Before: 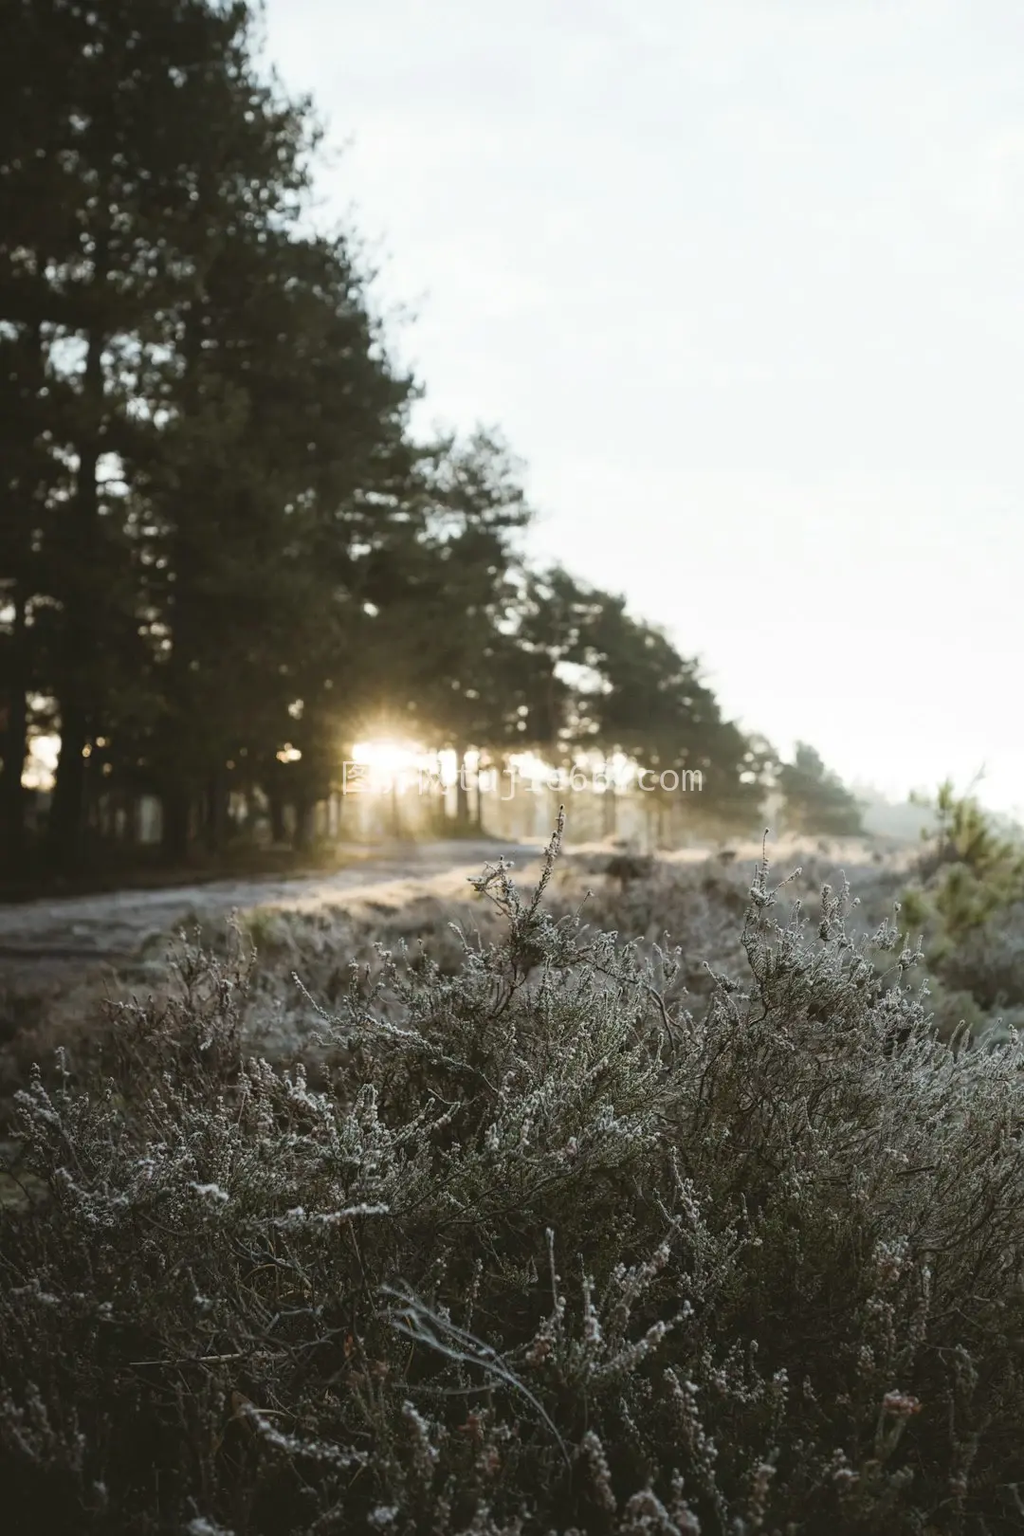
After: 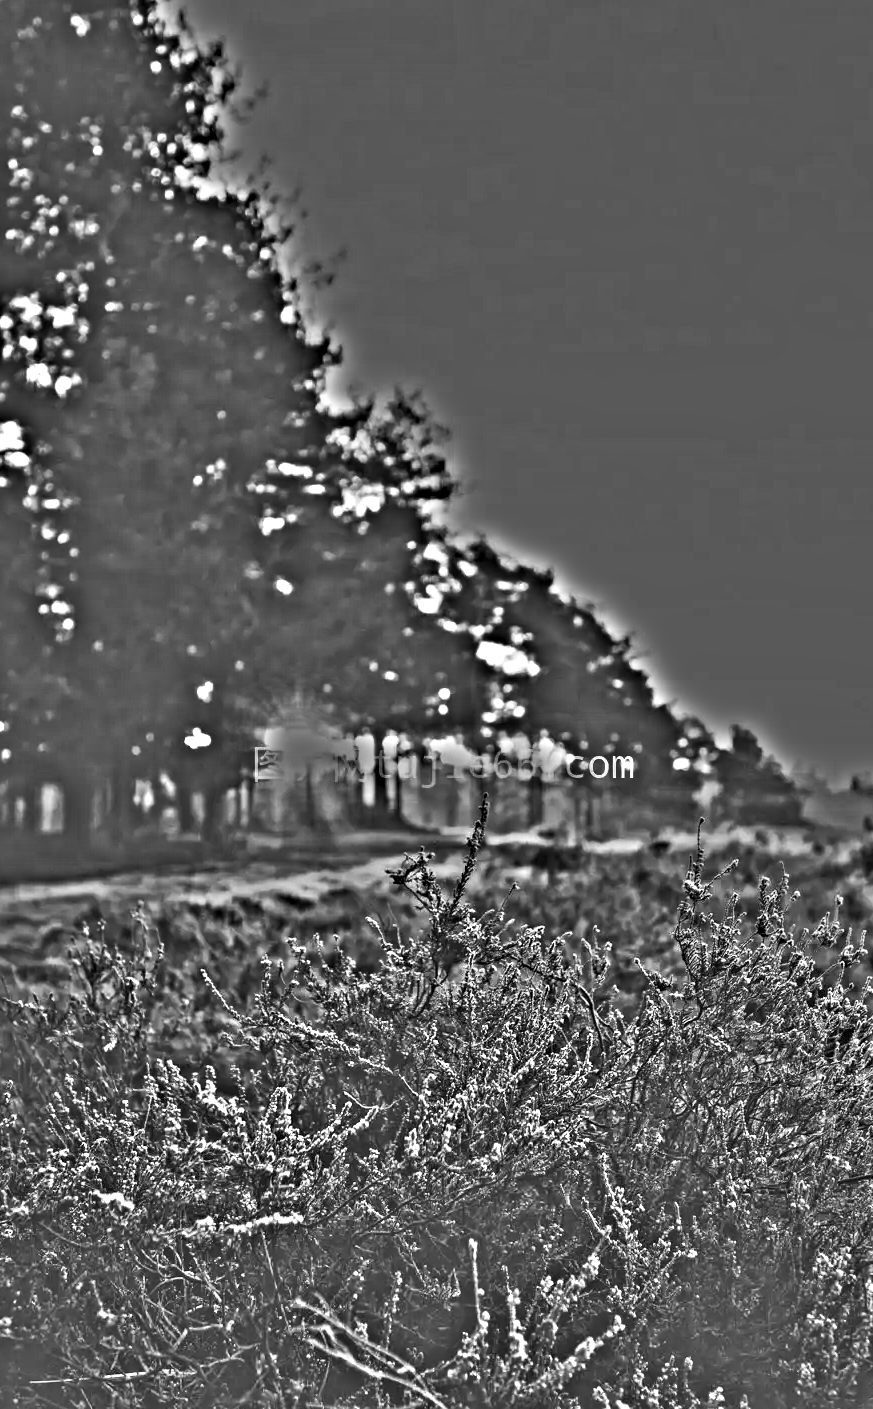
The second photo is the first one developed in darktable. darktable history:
crop: left 9.929%, top 3.475%, right 9.188%, bottom 9.529%
highpass: on, module defaults
color balance rgb: perceptual saturation grading › highlights -31.88%, perceptual saturation grading › mid-tones 5.8%, perceptual saturation grading › shadows 18.12%, perceptual brilliance grading › highlights 3.62%, perceptual brilliance grading › mid-tones -18.12%, perceptual brilliance grading › shadows -41.3%
